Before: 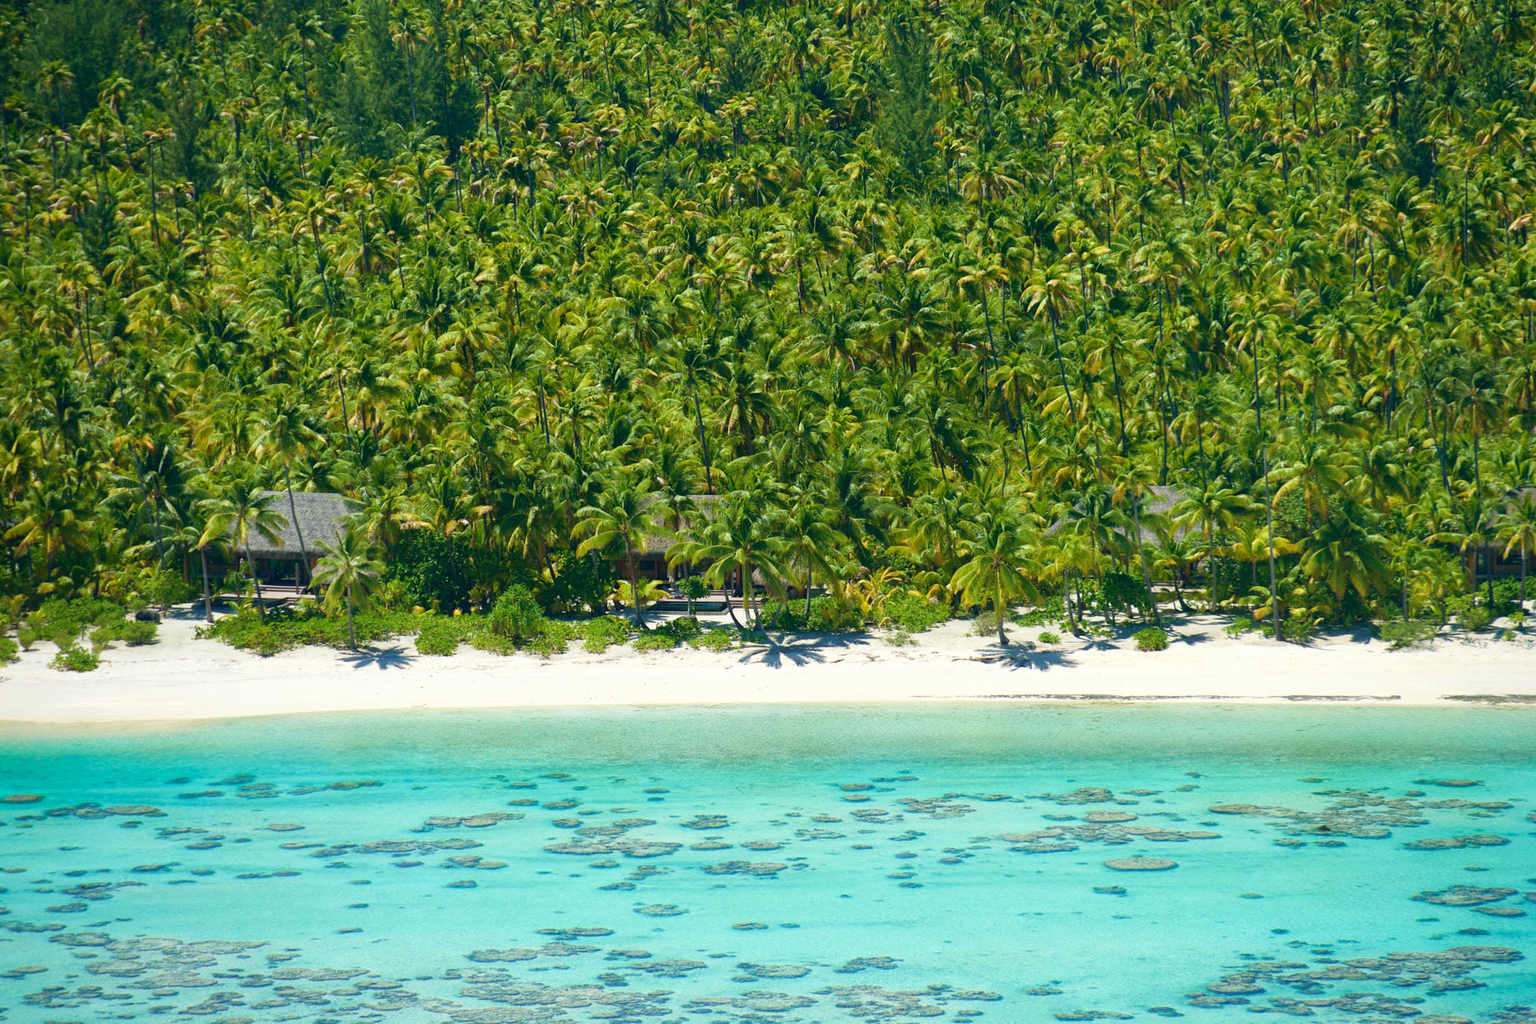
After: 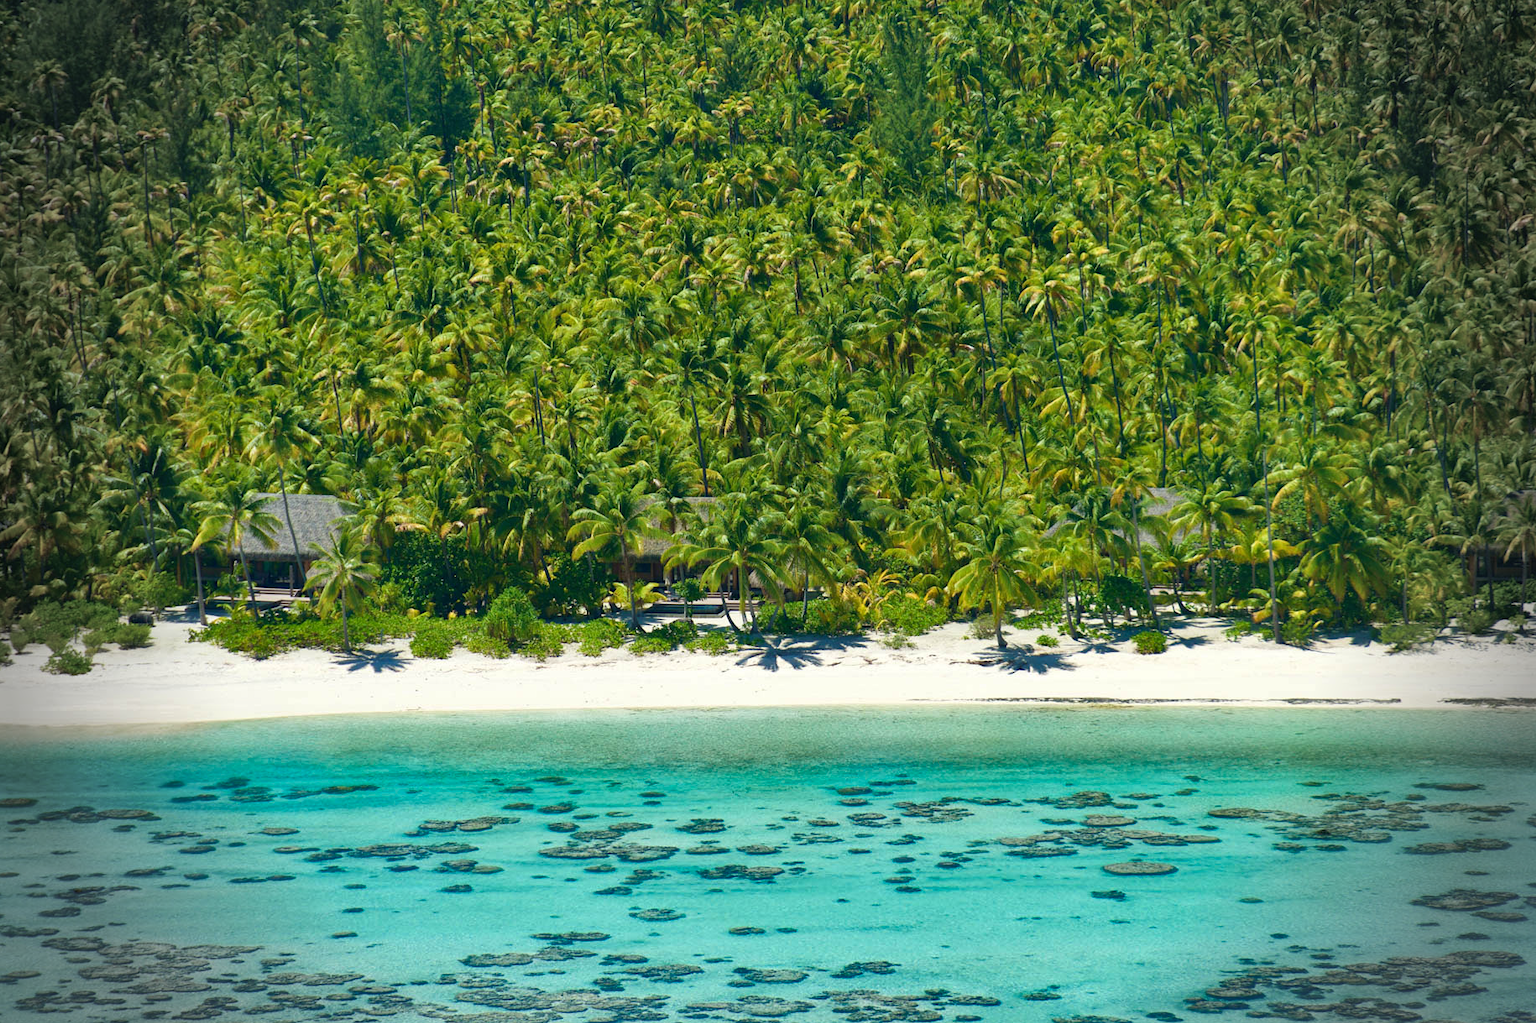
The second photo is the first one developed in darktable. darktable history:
crop and rotate: left 0.501%, top 0.159%, bottom 0.415%
shadows and highlights: radius 101.95, shadows 50.68, highlights -64.67, soften with gaussian
vignetting: fall-off start 76.16%, fall-off radius 27.85%, width/height ratio 0.975
